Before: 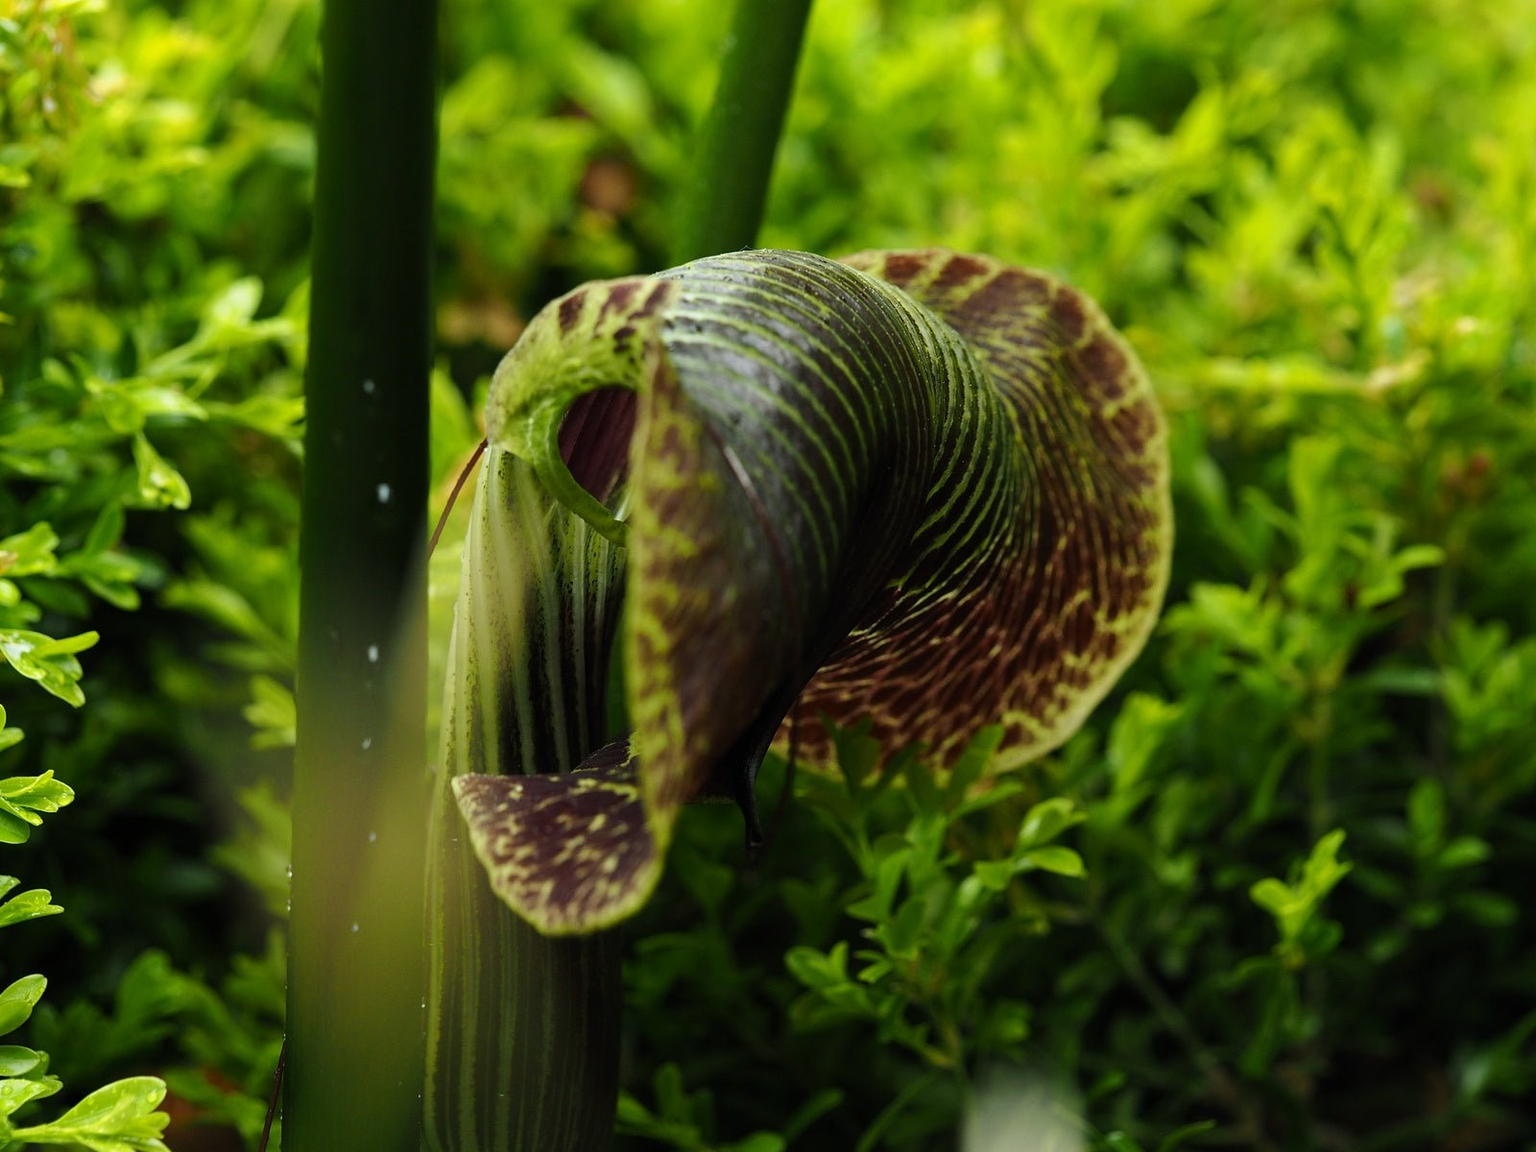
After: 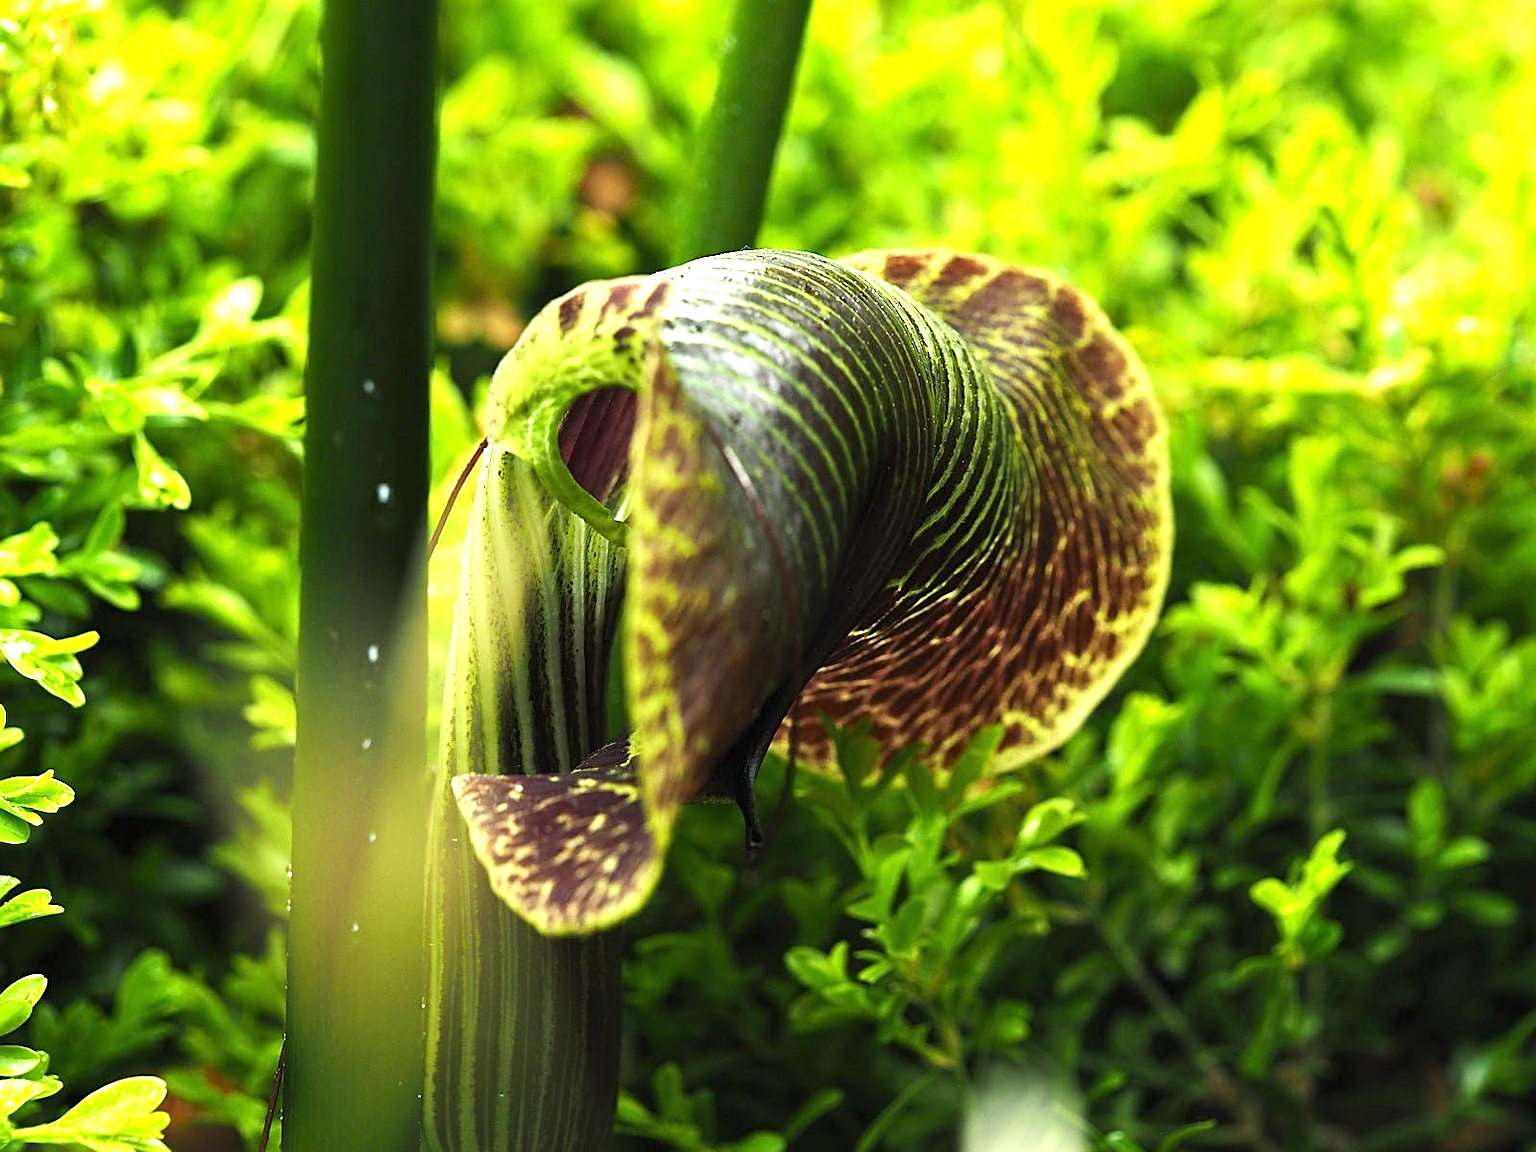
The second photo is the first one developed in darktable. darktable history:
sharpen: on, module defaults
exposure: black level correction 0, exposure 1.445 EV, compensate highlight preservation false
